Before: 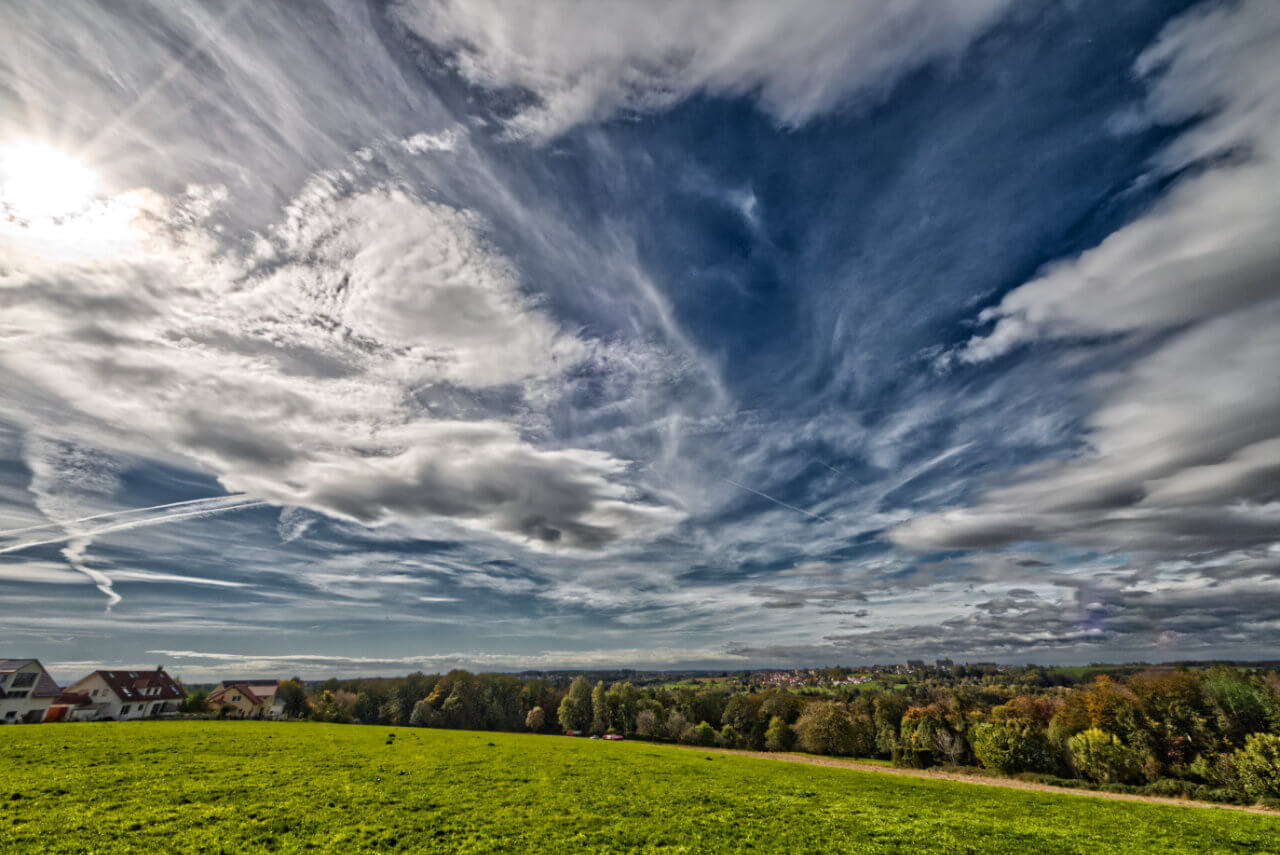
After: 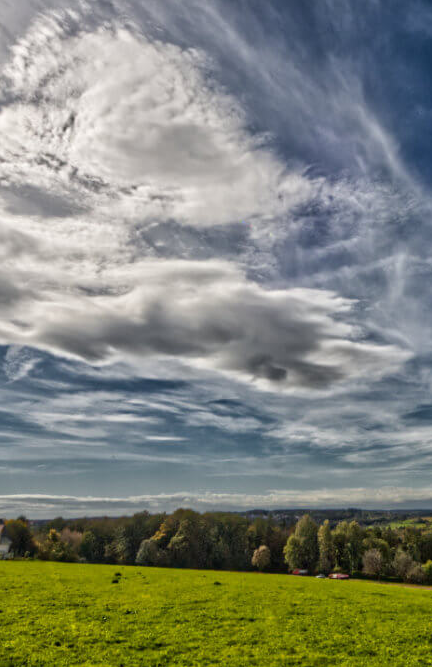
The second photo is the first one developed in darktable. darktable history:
crop and rotate: left 21.477%, top 18.928%, right 44.7%, bottom 3.007%
